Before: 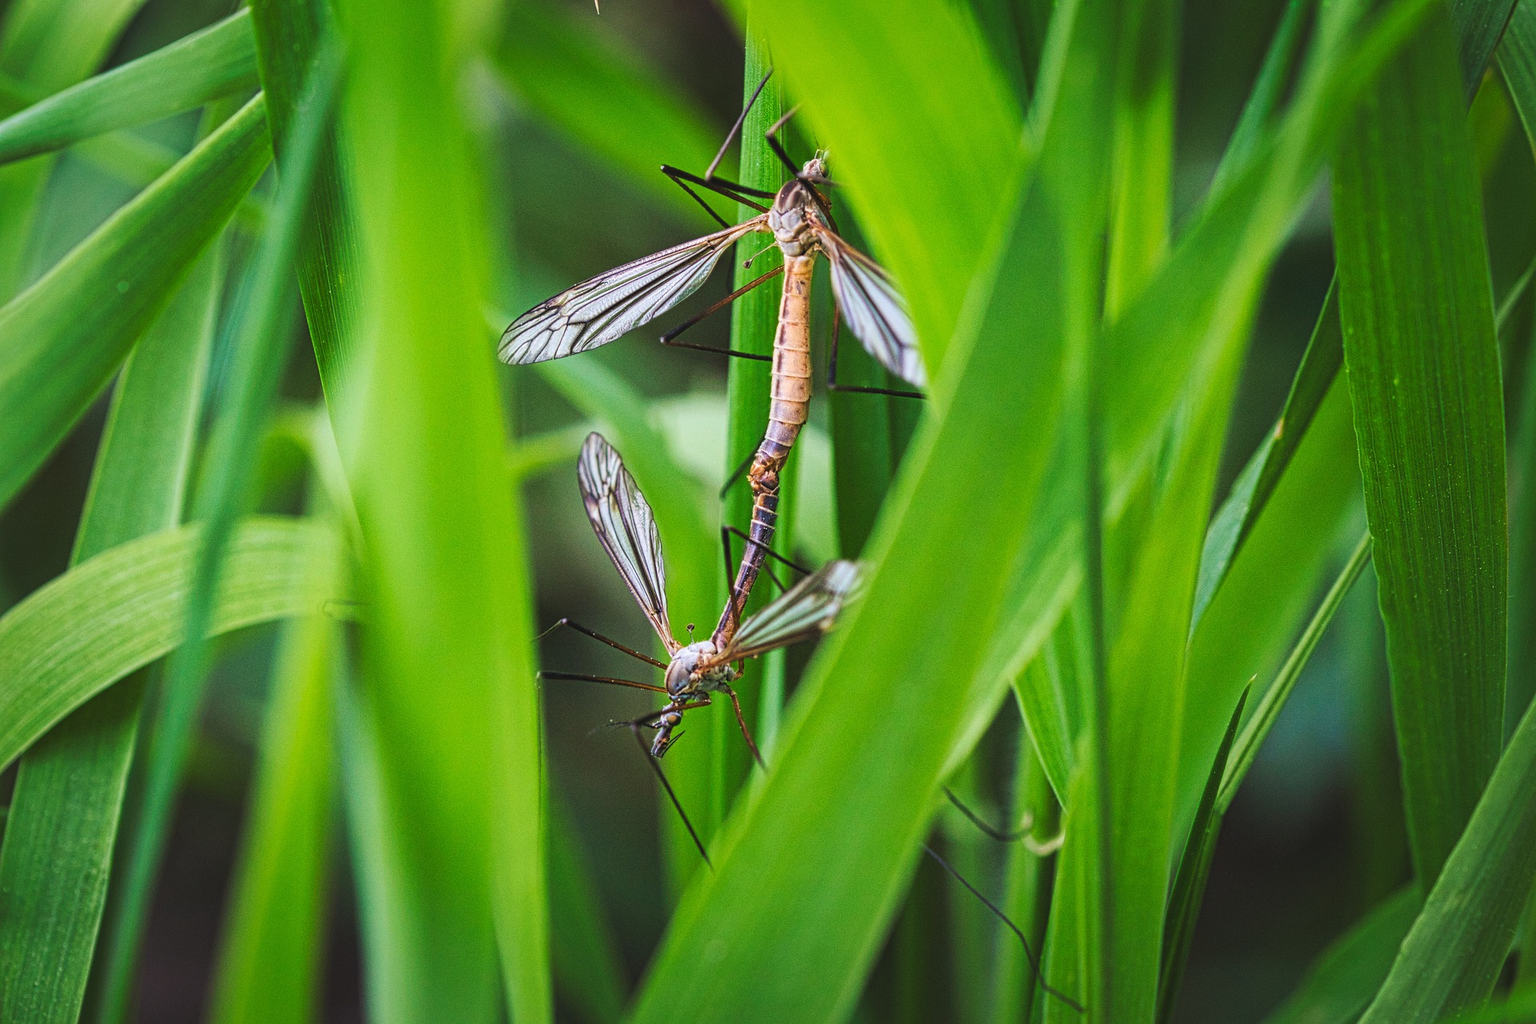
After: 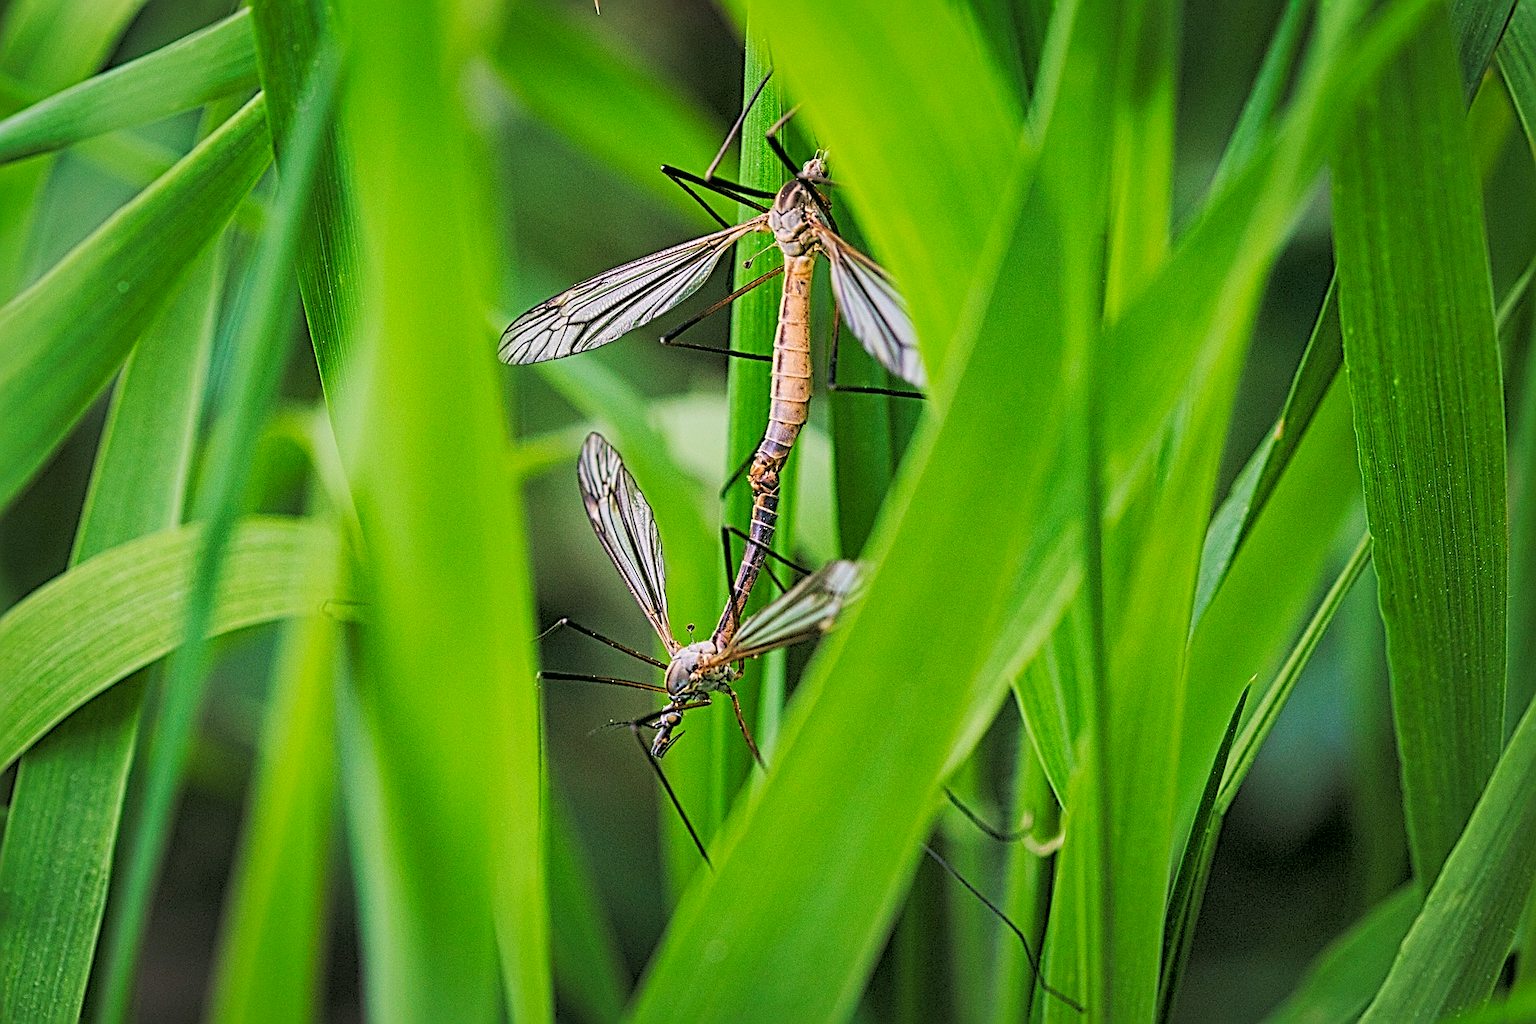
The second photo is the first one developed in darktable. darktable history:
rgb levels: preserve colors sum RGB, levels [[0.038, 0.433, 0.934], [0, 0.5, 1], [0, 0.5, 1]]
color correction: highlights a* 4.02, highlights b* 4.98, shadows a* -7.55, shadows b* 4.98
sharpen: radius 3.025, amount 0.757
shadows and highlights: low approximation 0.01, soften with gaussian
